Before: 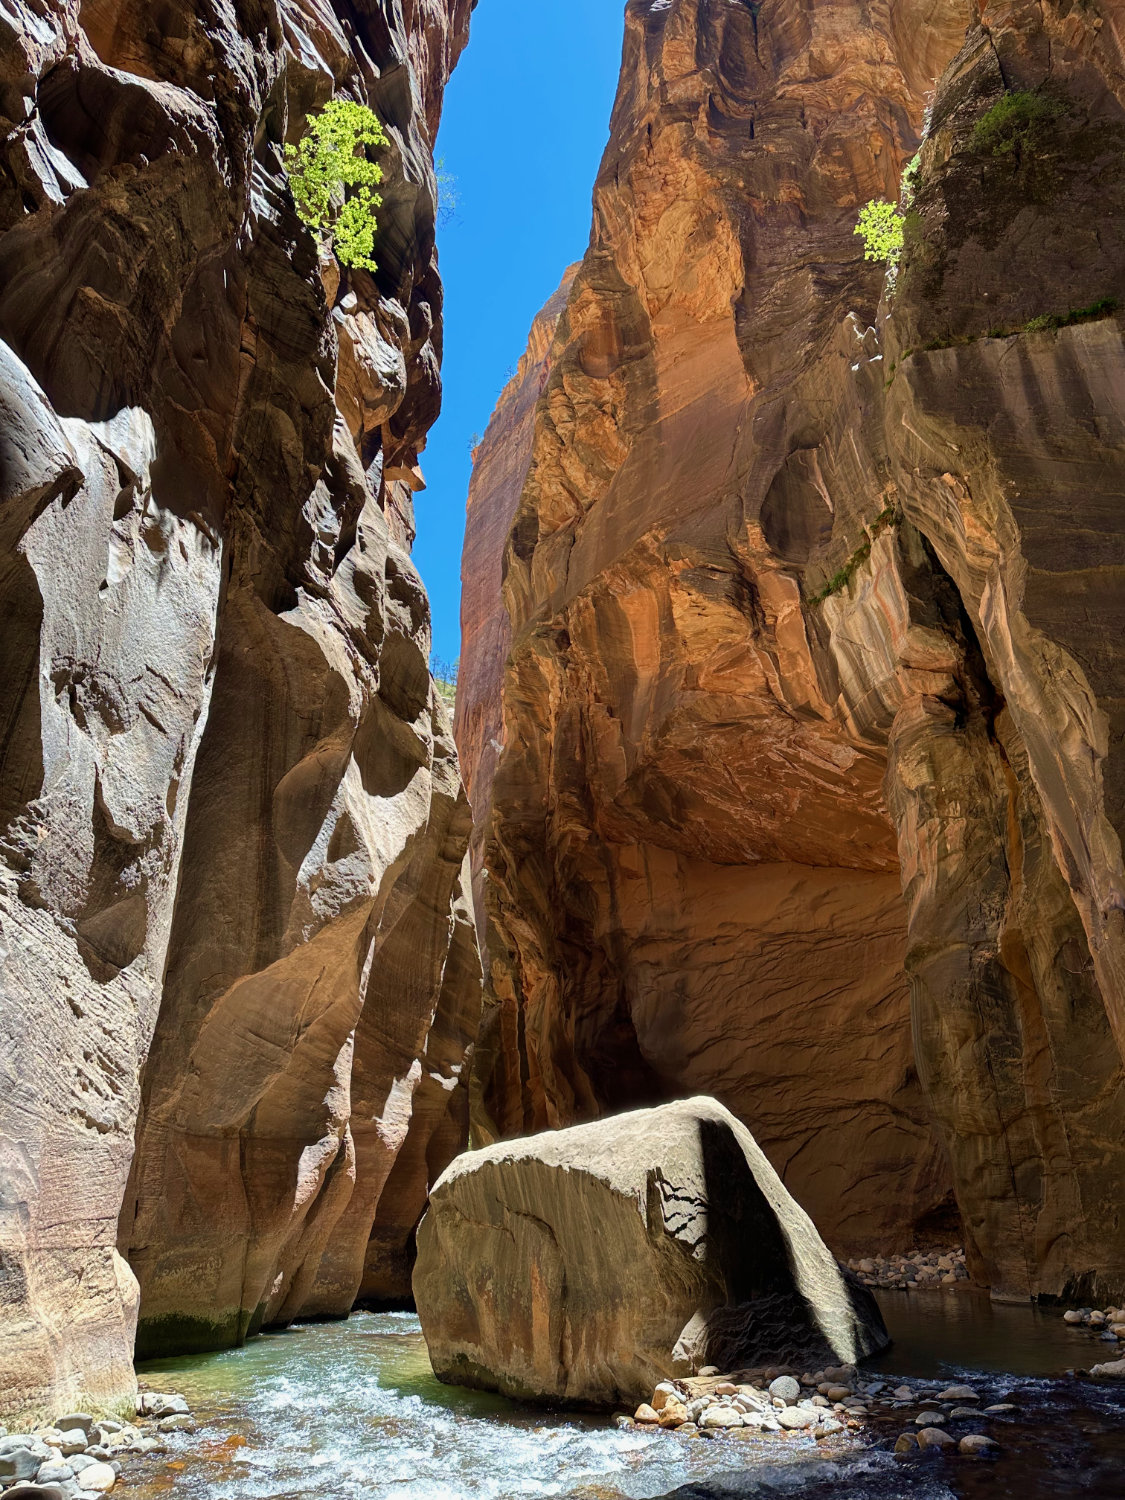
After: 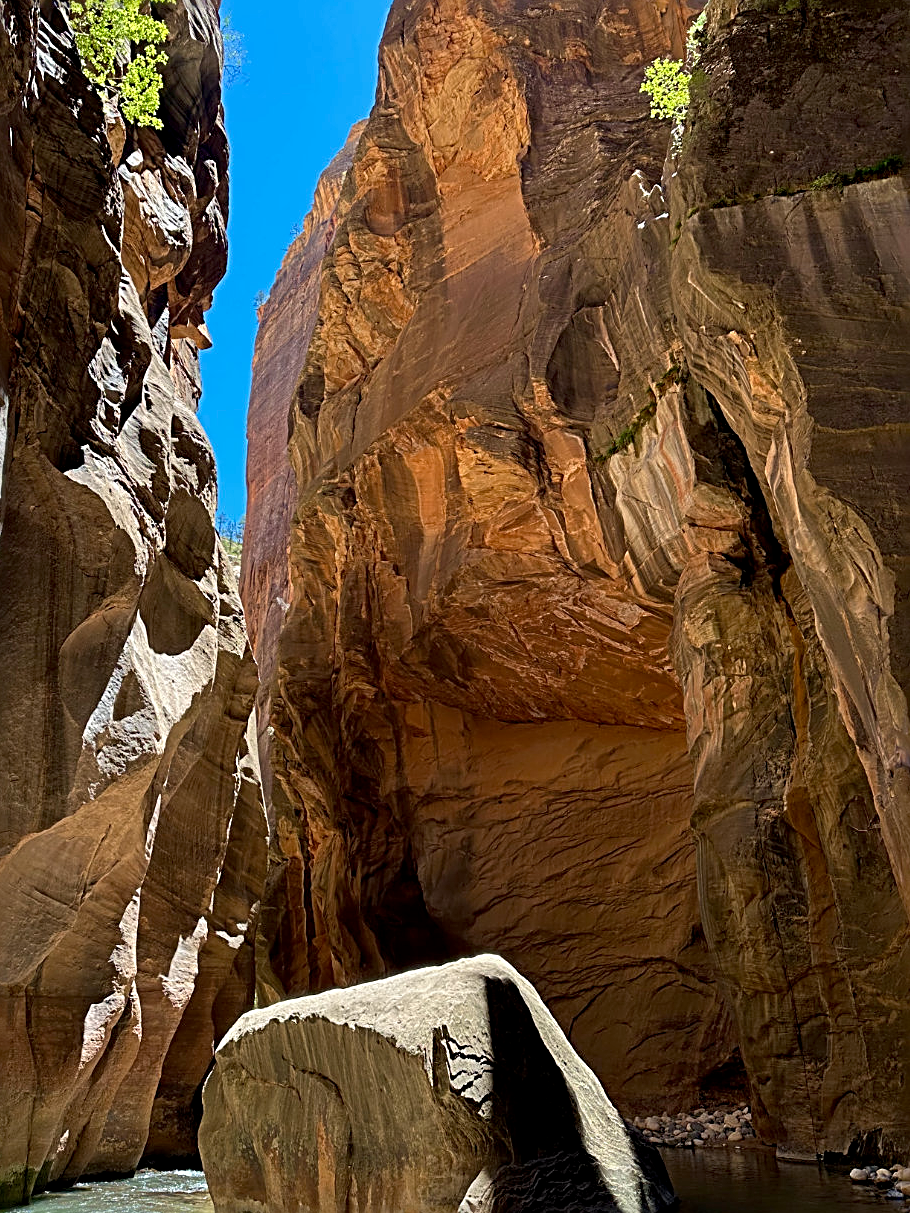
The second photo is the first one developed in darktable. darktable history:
sharpen: radius 3.007, amount 0.768
crop: left 19.076%, top 9.525%, bottom 9.605%
